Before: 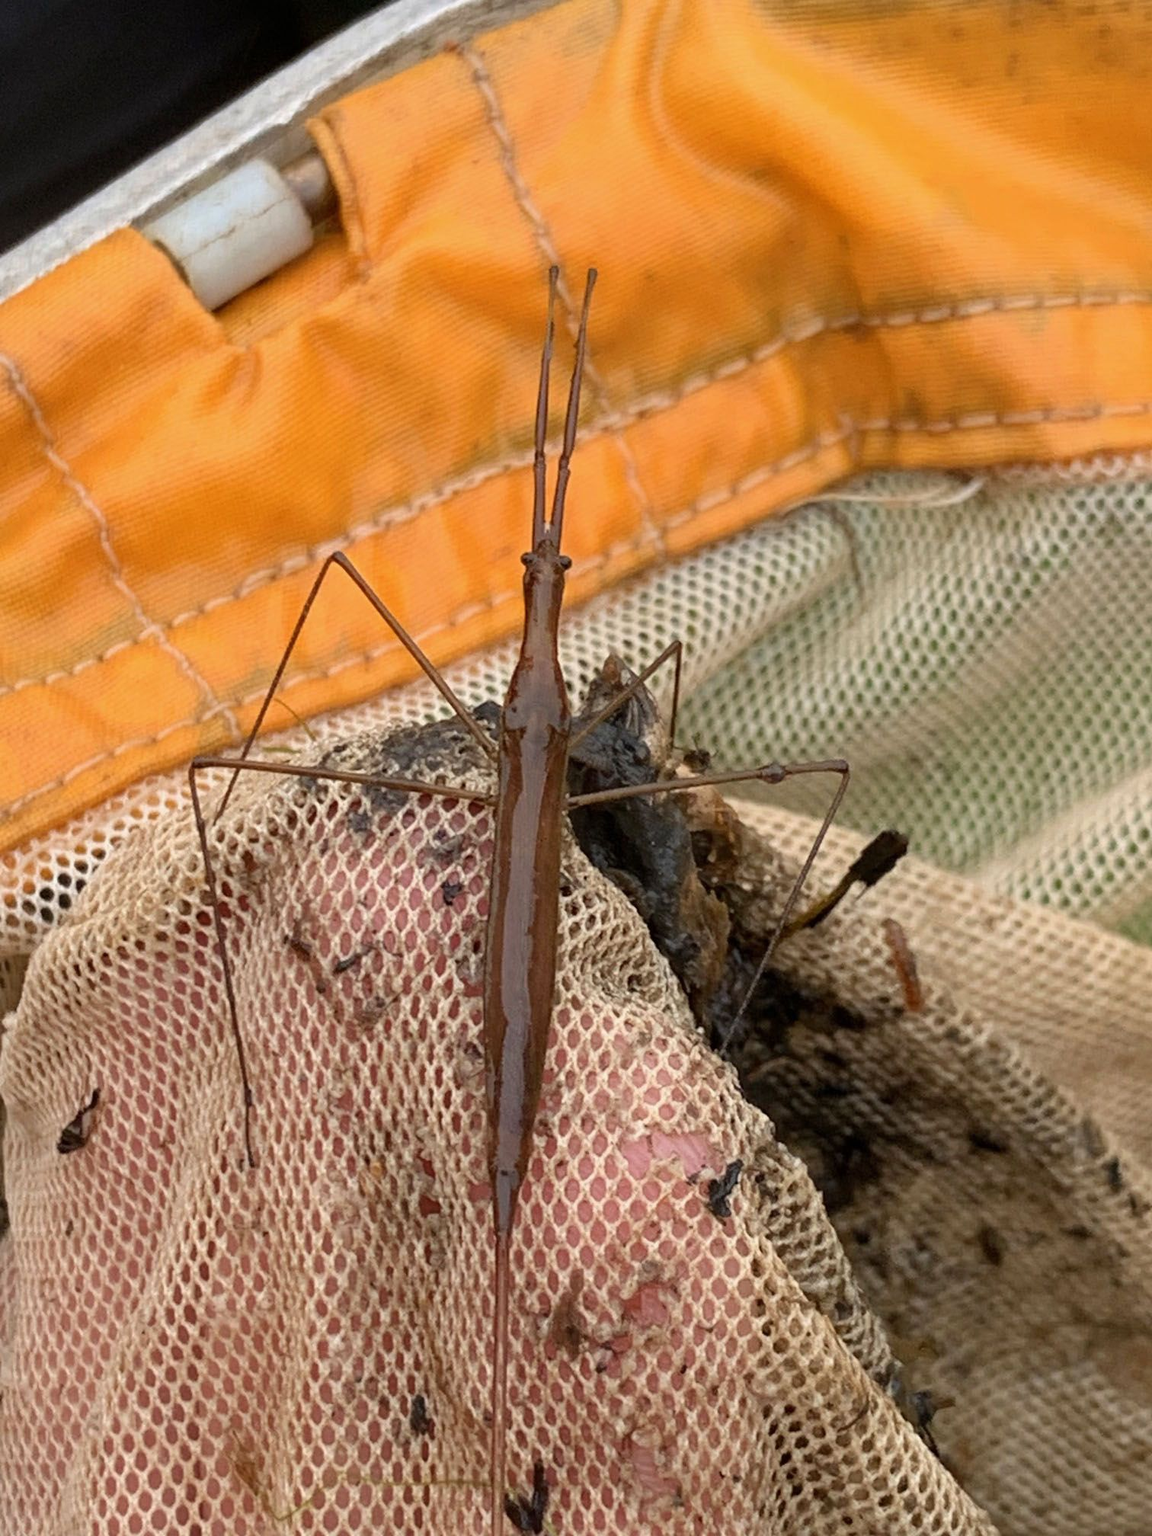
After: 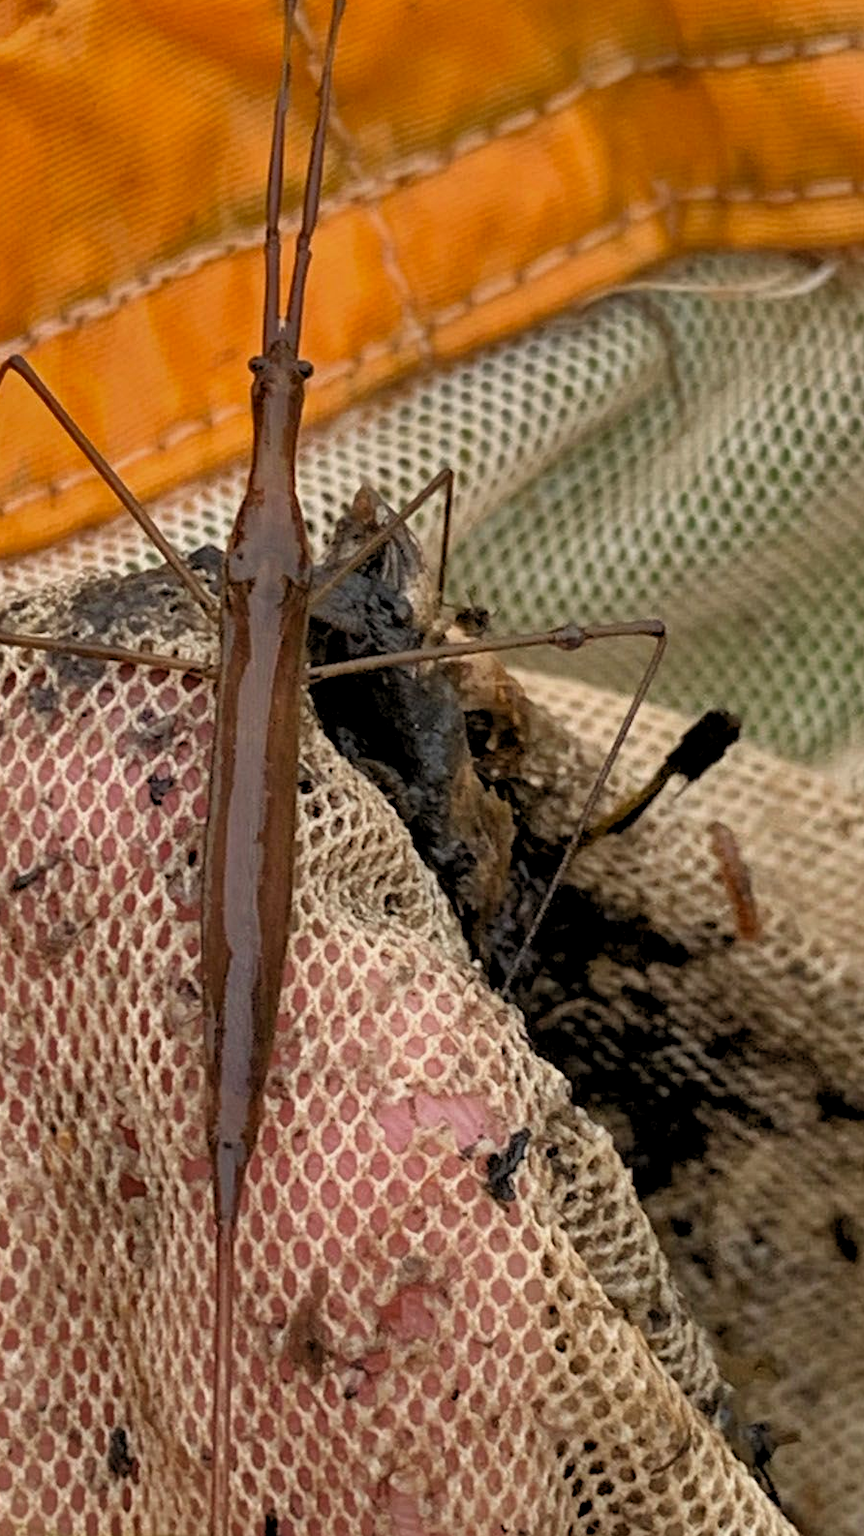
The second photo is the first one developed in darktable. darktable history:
shadows and highlights: shadows 80.73, white point adjustment -9.07, highlights -61.46, soften with gaussian
rgb levels: levels [[0.01, 0.419, 0.839], [0, 0.5, 1], [0, 0.5, 1]]
white balance: emerald 1
crop and rotate: left 28.256%, top 17.734%, right 12.656%, bottom 3.573%
